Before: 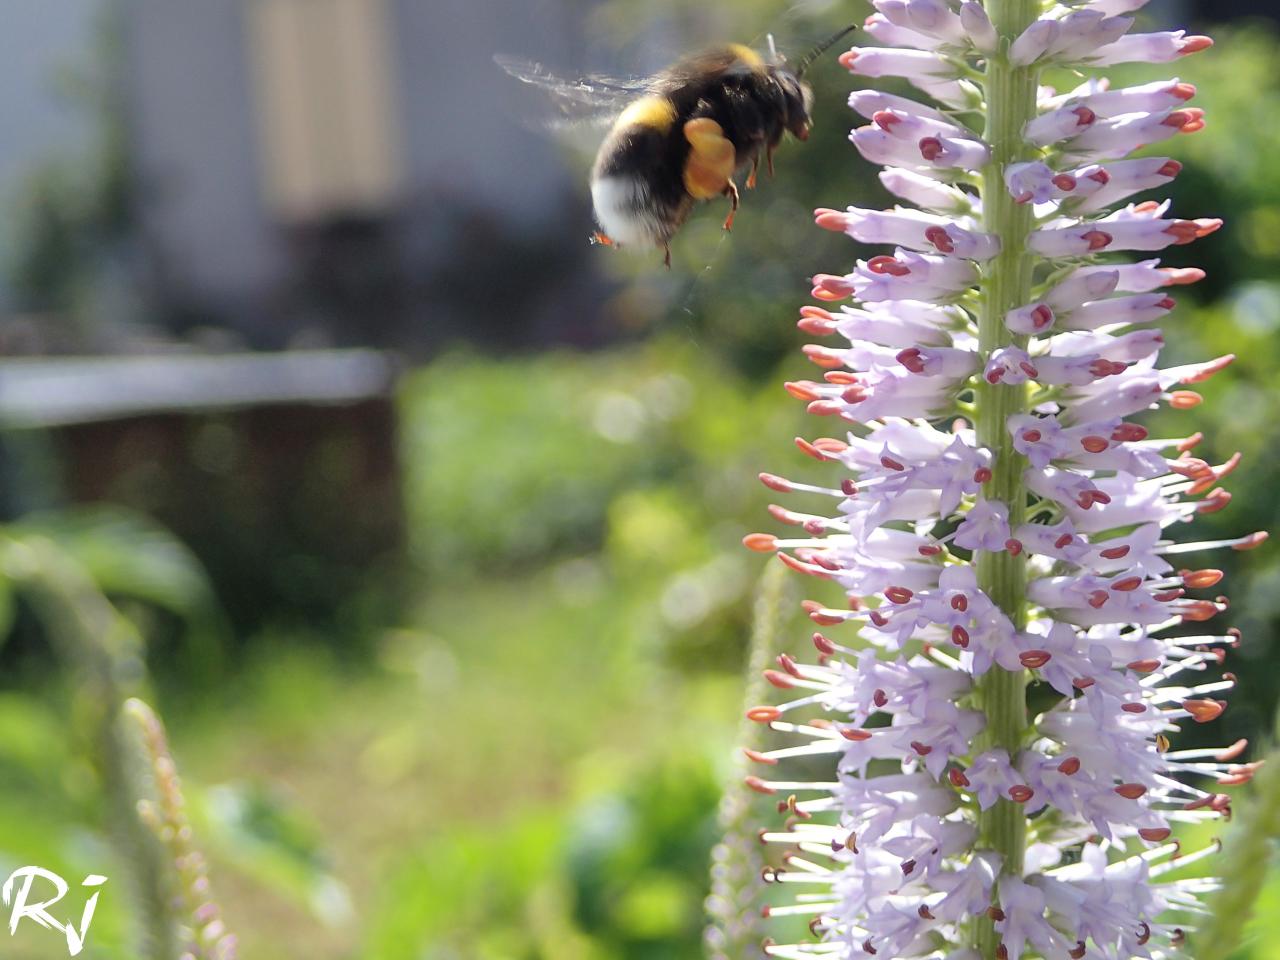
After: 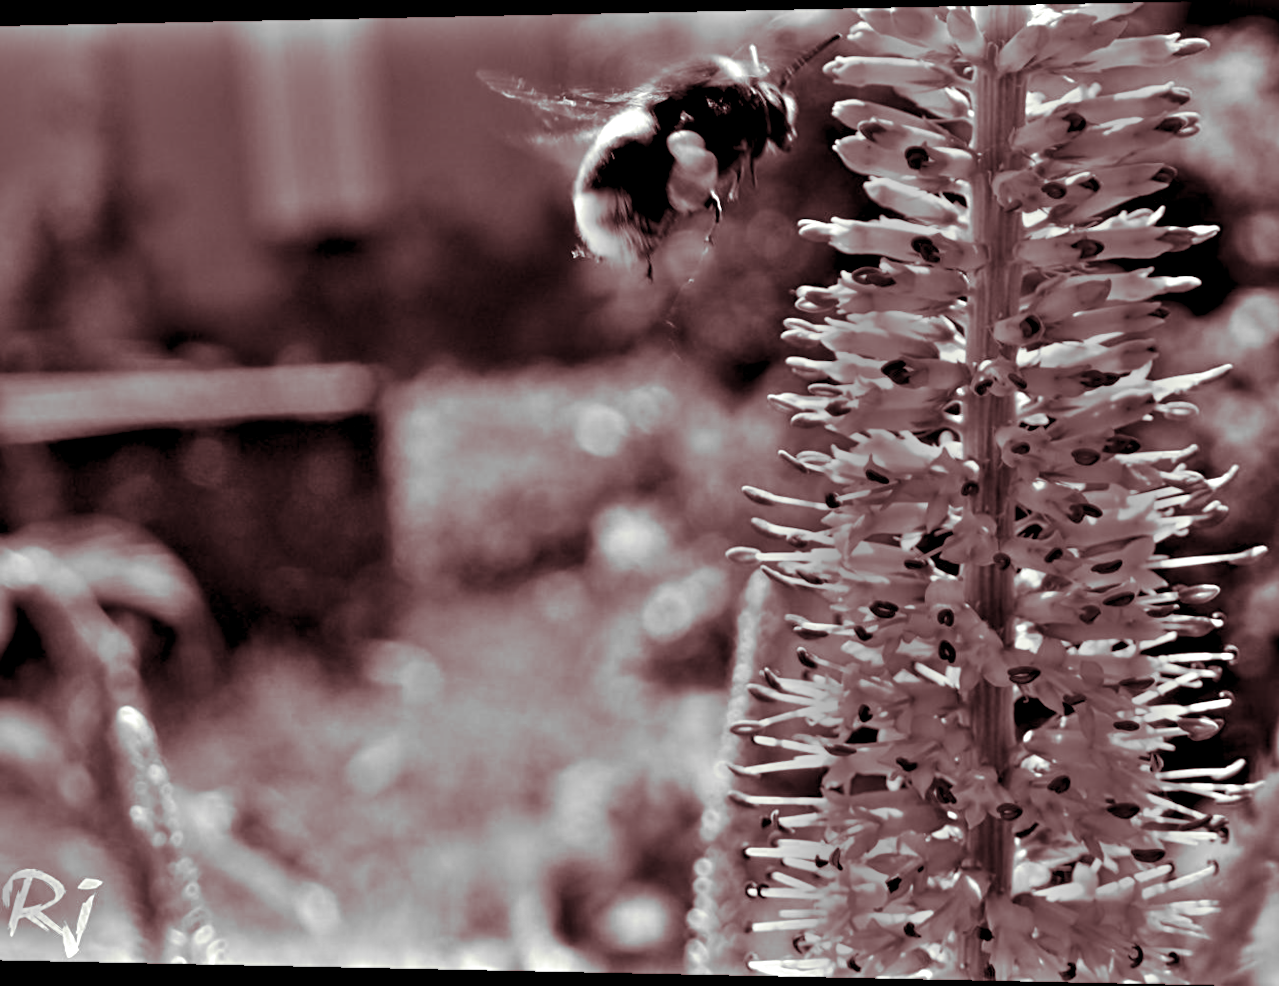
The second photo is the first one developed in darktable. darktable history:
white balance: red 0.766, blue 1.537
local contrast: mode bilateral grid, contrast 100, coarseness 100, detail 91%, midtone range 0.2
monochrome: a 26.22, b 42.67, size 0.8
tone equalizer: on, module defaults
contrast equalizer: octaves 7, y [[0.48, 0.654, 0.731, 0.706, 0.772, 0.382], [0.55 ×6], [0 ×6], [0 ×6], [0 ×6]]
split-toning: on, module defaults
rotate and perspective: lens shift (horizontal) -0.055, automatic cropping off
shadows and highlights: shadows 35, highlights -35, soften with gaussian
